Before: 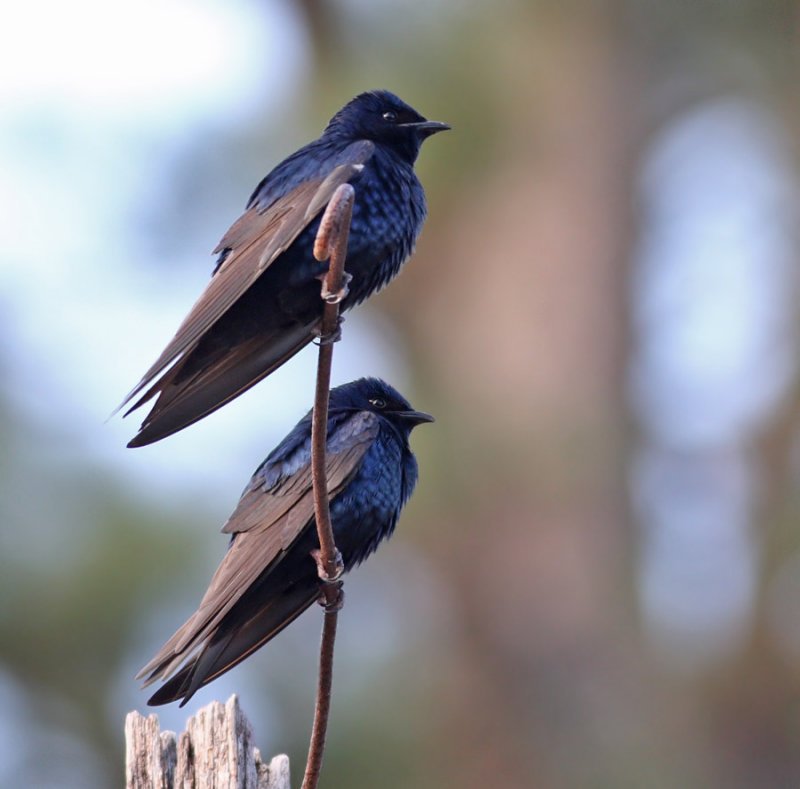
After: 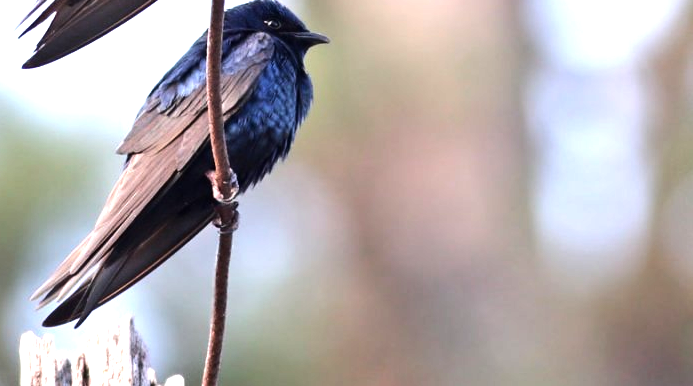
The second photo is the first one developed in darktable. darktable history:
tone equalizer: -8 EV -0.75 EV, -7 EV -0.7 EV, -6 EV -0.6 EV, -5 EV -0.4 EV, -3 EV 0.4 EV, -2 EV 0.6 EV, -1 EV 0.7 EV, +0 EV 0.75 EV, edges refinement/feathering 500, mask exposure compensation -1.57 EV, preserve details no
crop and rotate: left 13.306%, top 48.129%, bottom 2.928%
exposure: exposure 0.6 EV, compensate highlight preservation false
color calibration: illuminant same as pipeline (D50), x 0.346, y 0.359, temperature 5002.42 K
